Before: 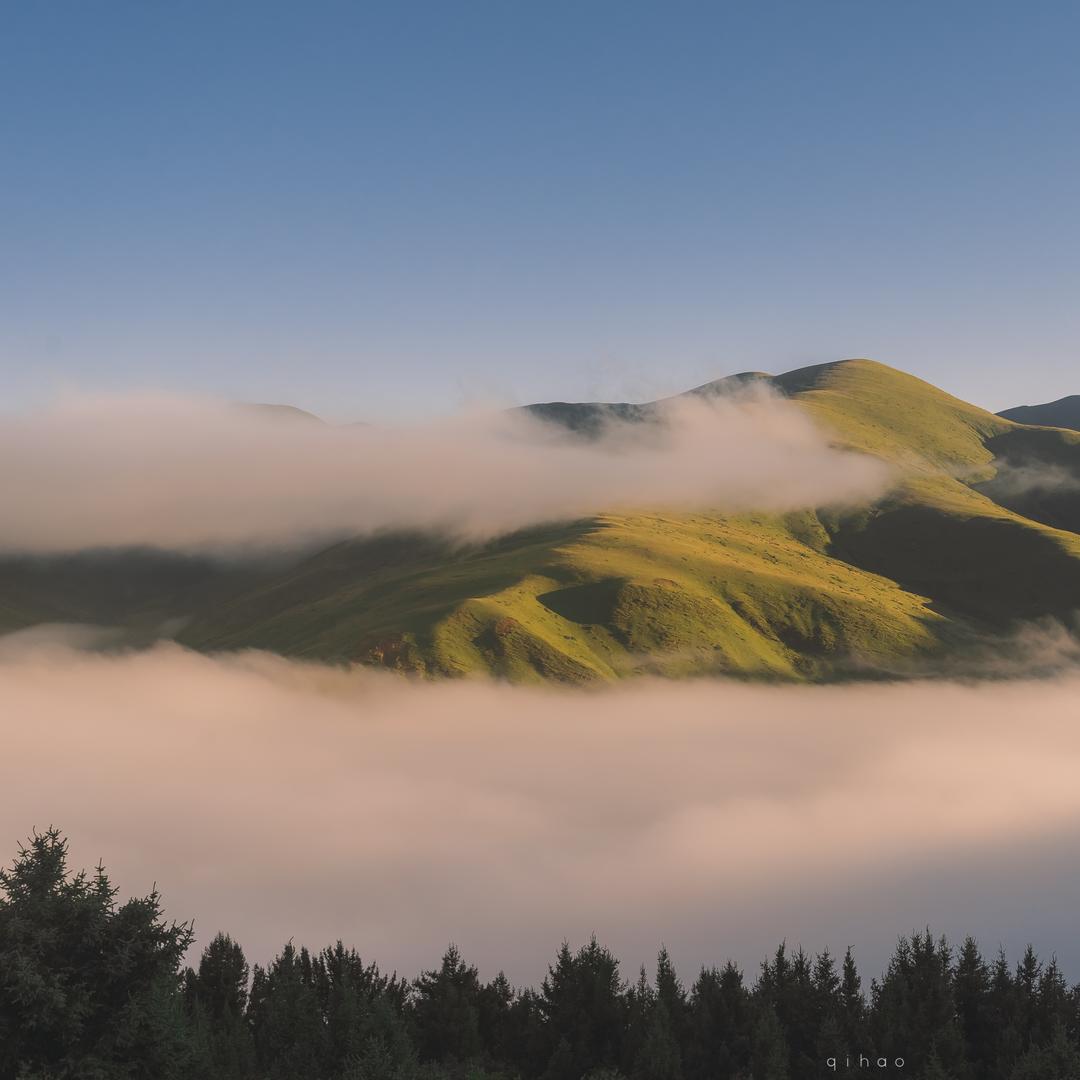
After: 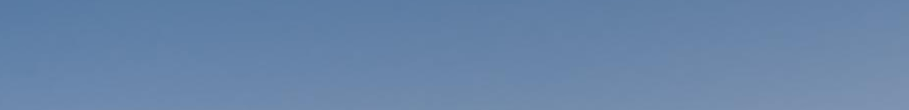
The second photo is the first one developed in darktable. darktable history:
crop and rotate: left 9.644%, top 9.491%, right 6.021%, bottom 80.509%
rotate and perspective: lens shift (horizontal) -0.055, automatic cropping off
